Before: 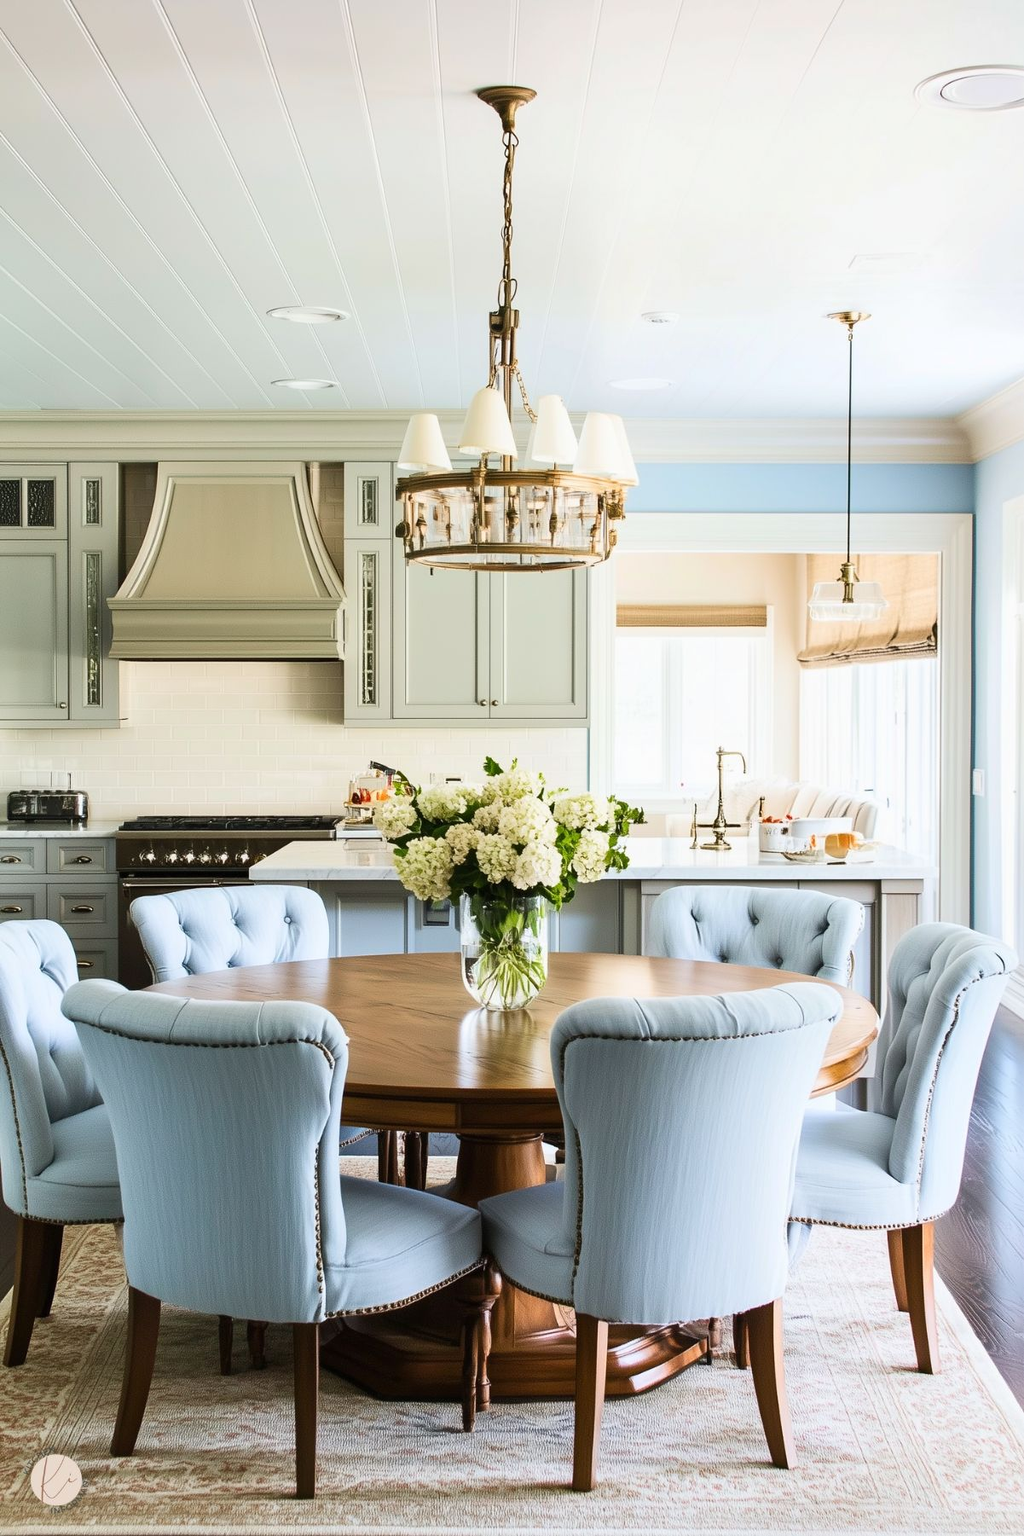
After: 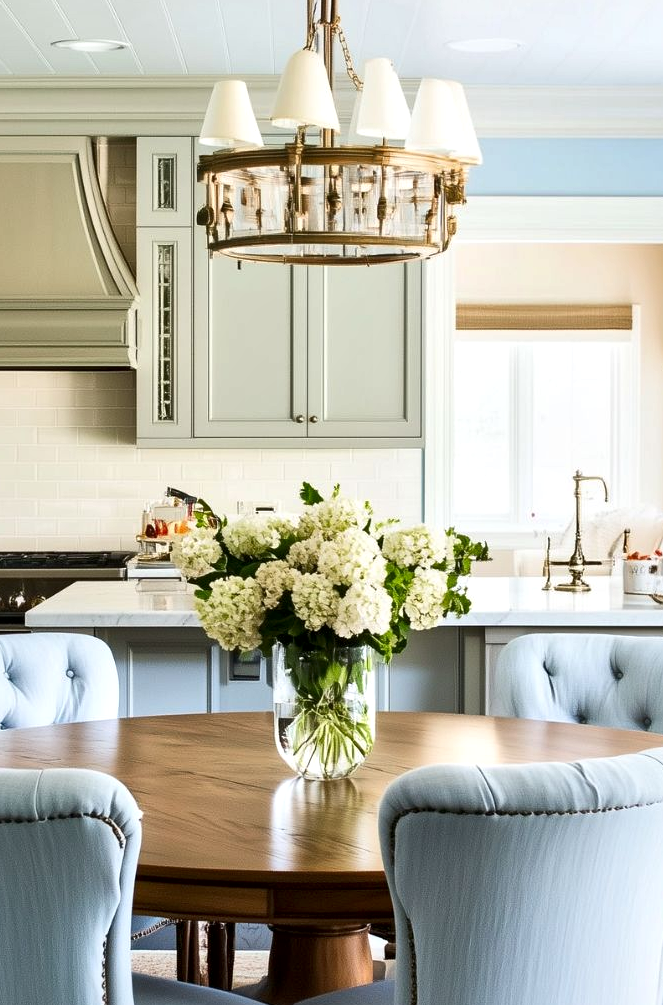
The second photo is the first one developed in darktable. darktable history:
local contrast: mode bilateral grid, contrast 51, coarseness 51, detail 150%, midtone range 0.2
crop and rotate: left 22.309%, top 22.517%, right 22.407%, bottom 21.648%
